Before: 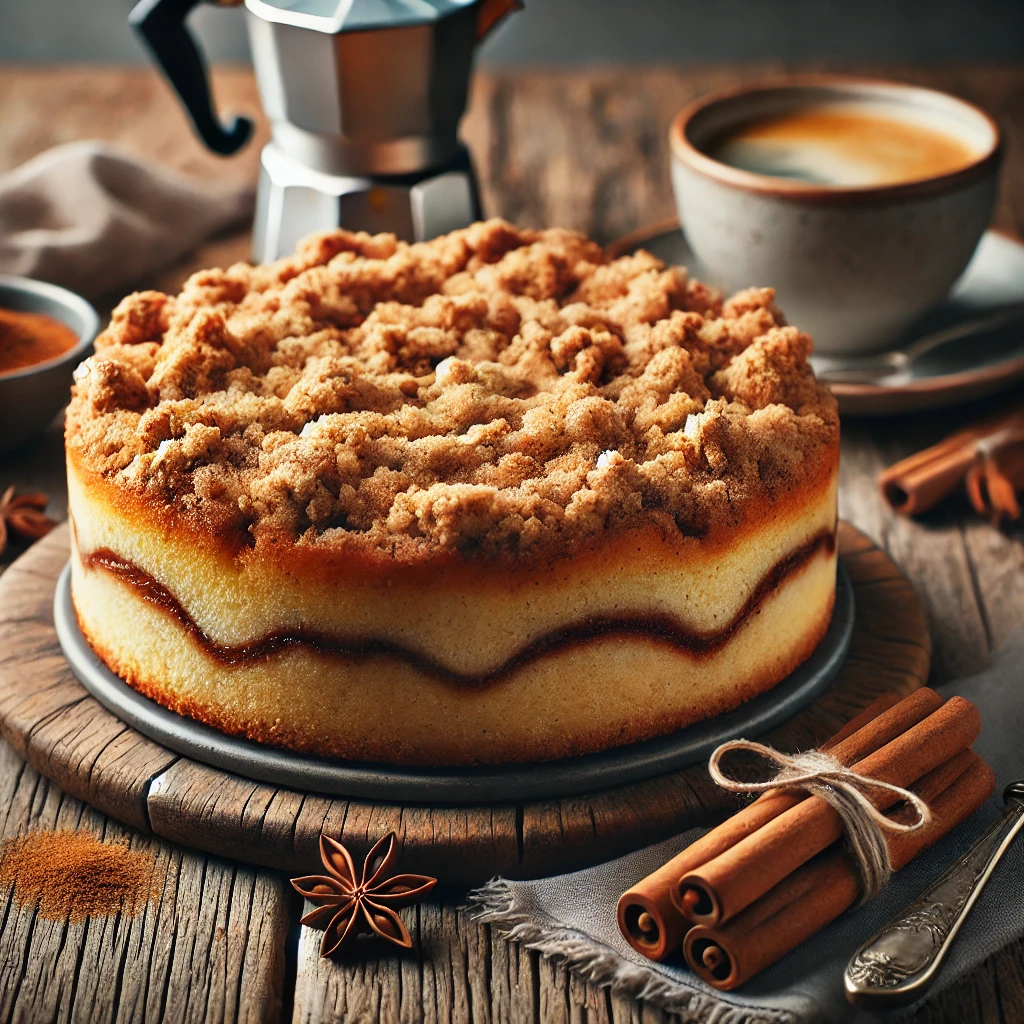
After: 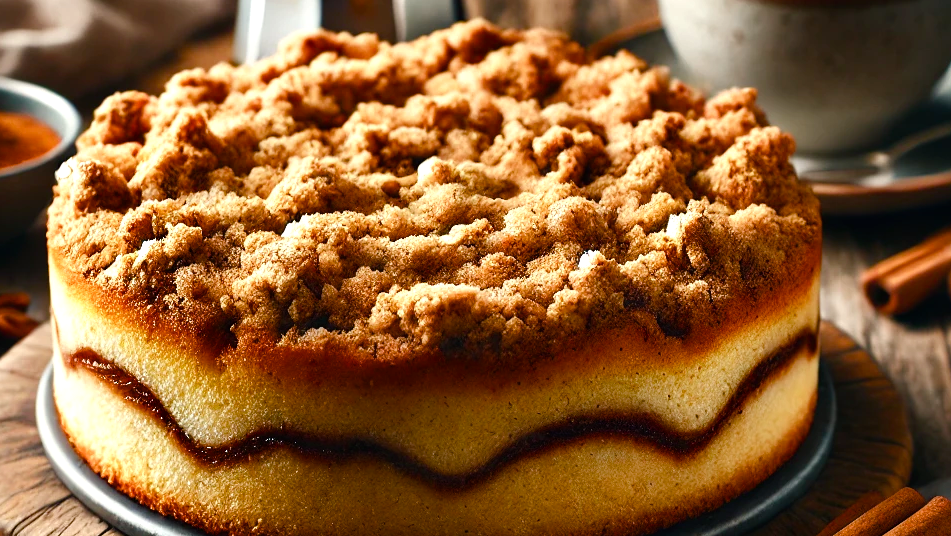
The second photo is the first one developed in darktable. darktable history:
tone equalizer: edges refinement/feathering 500, mask exposure compensation -1.57 EV, preserve details no
crop: left 1.847%, top 19.535%, right 5.207%, bottom 28.112%
color balance rgb: shadows lift › luminance -4.815%, shadows lift › chroma 1.05%, shadows lift › hue 218.22°, linear chroma grading › global chroma 14.828%, perceptual saturation grading › global saturation 20%, perceptual saturation grading › highlights -49.236%, perceptual saturation grading › shadows 24.445%, global vibrance 25.106%, contrast 19.8%
